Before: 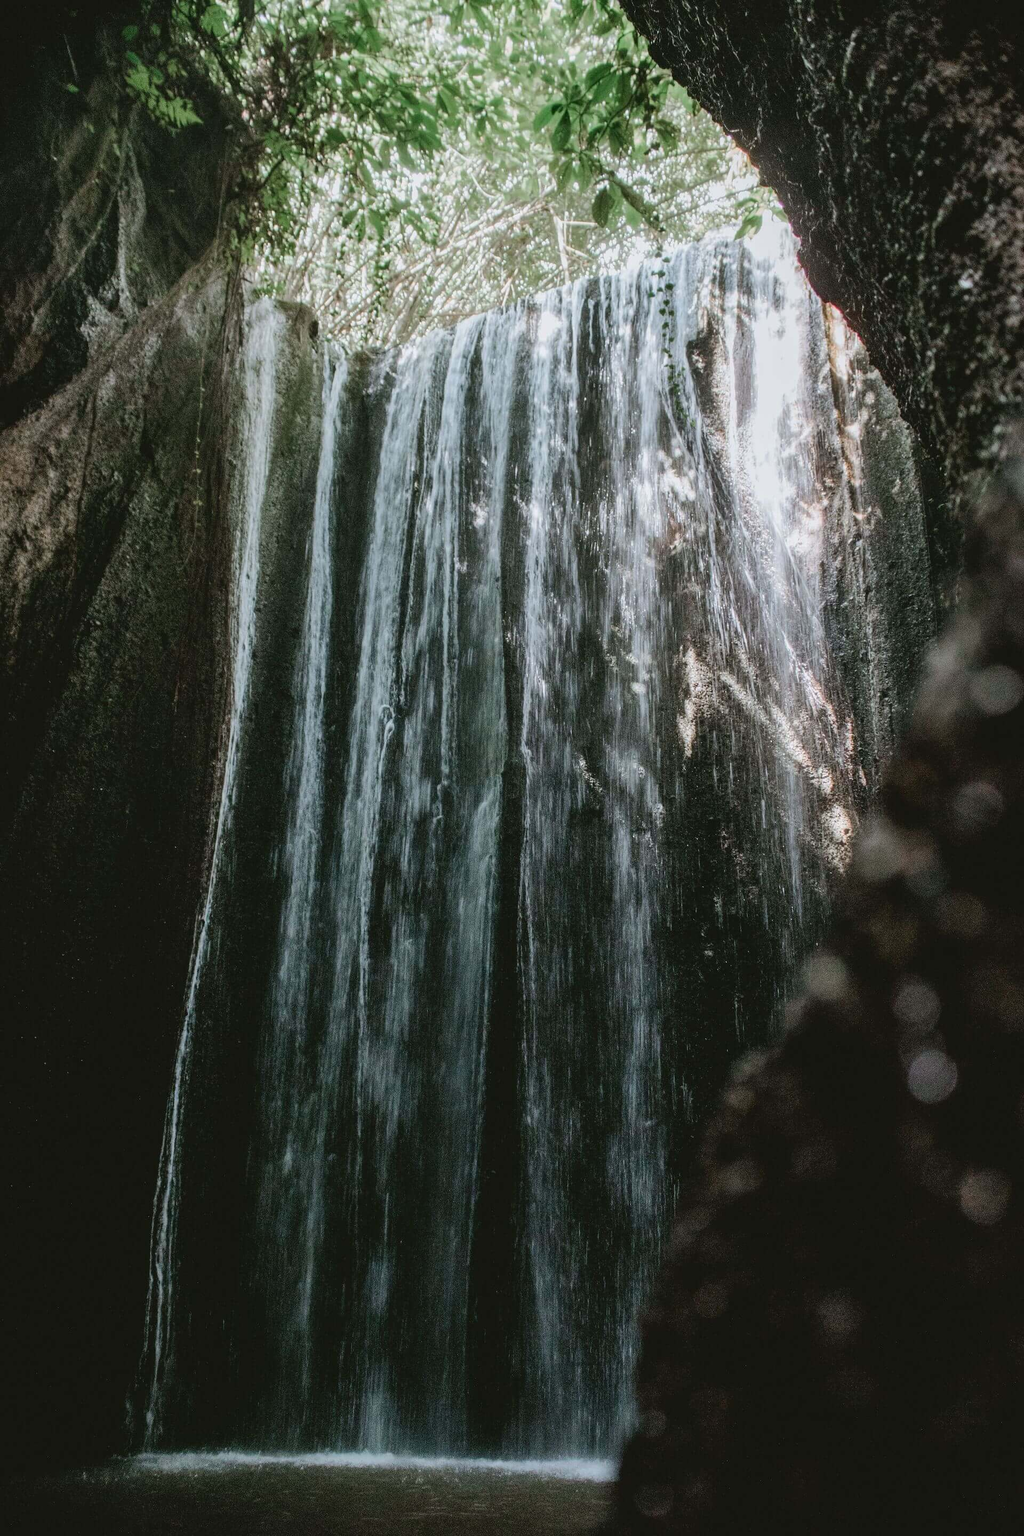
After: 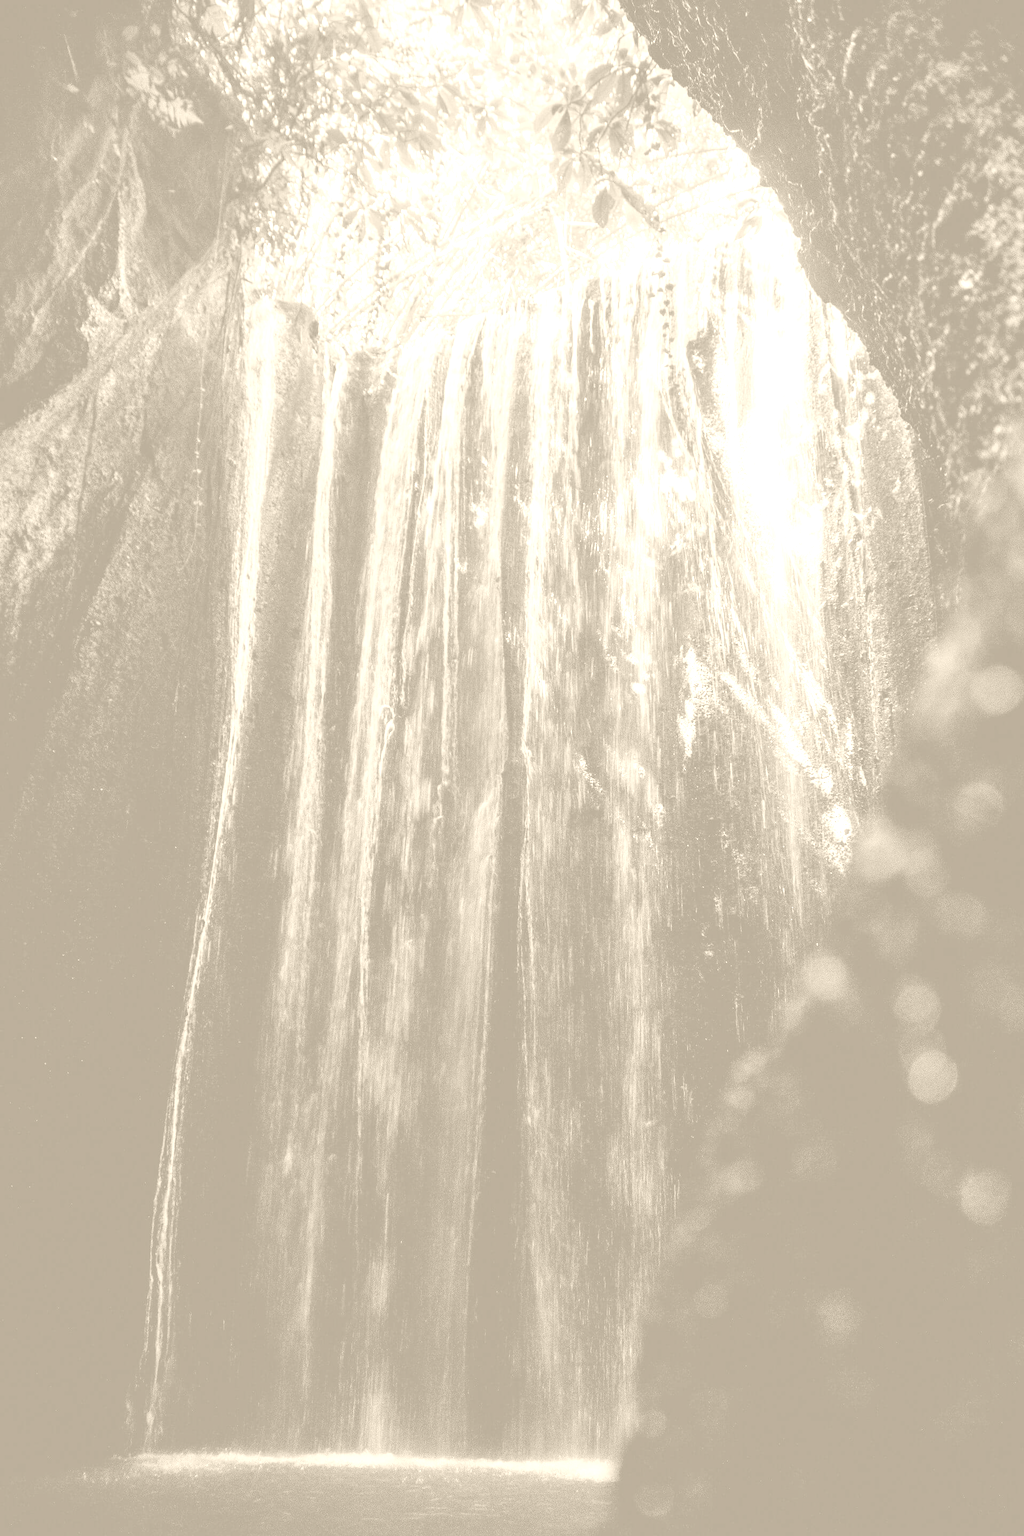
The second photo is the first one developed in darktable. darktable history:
exposure: compensate highlight preservation false
colorize: hue 36°, saturation 71%, lightness 80.79%
